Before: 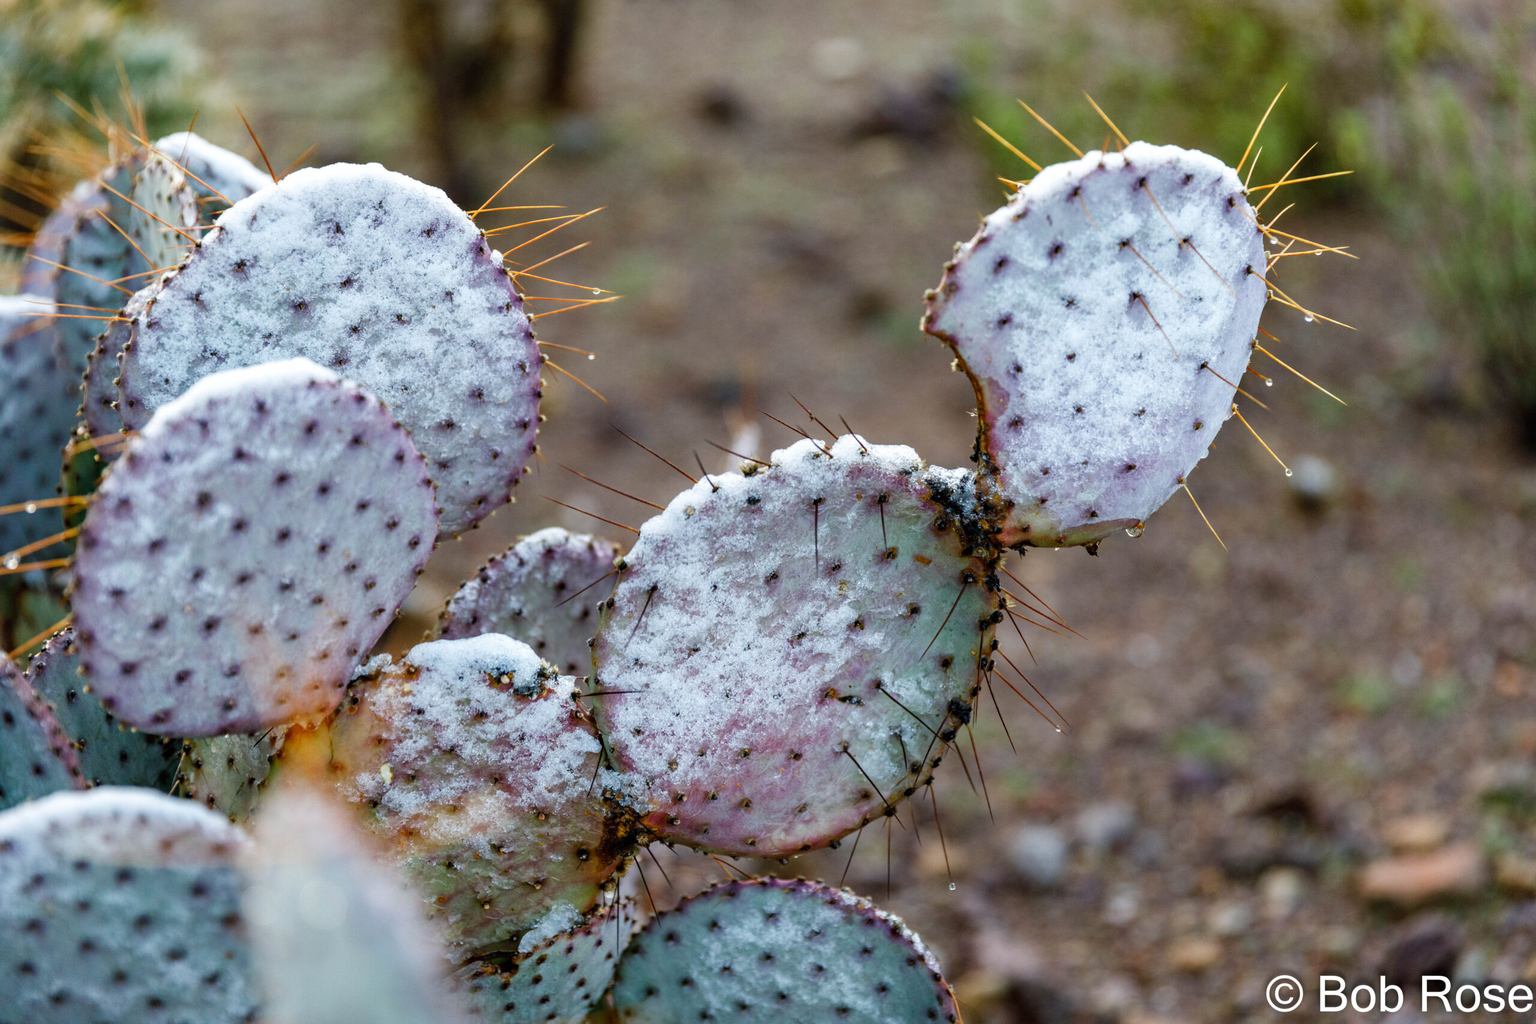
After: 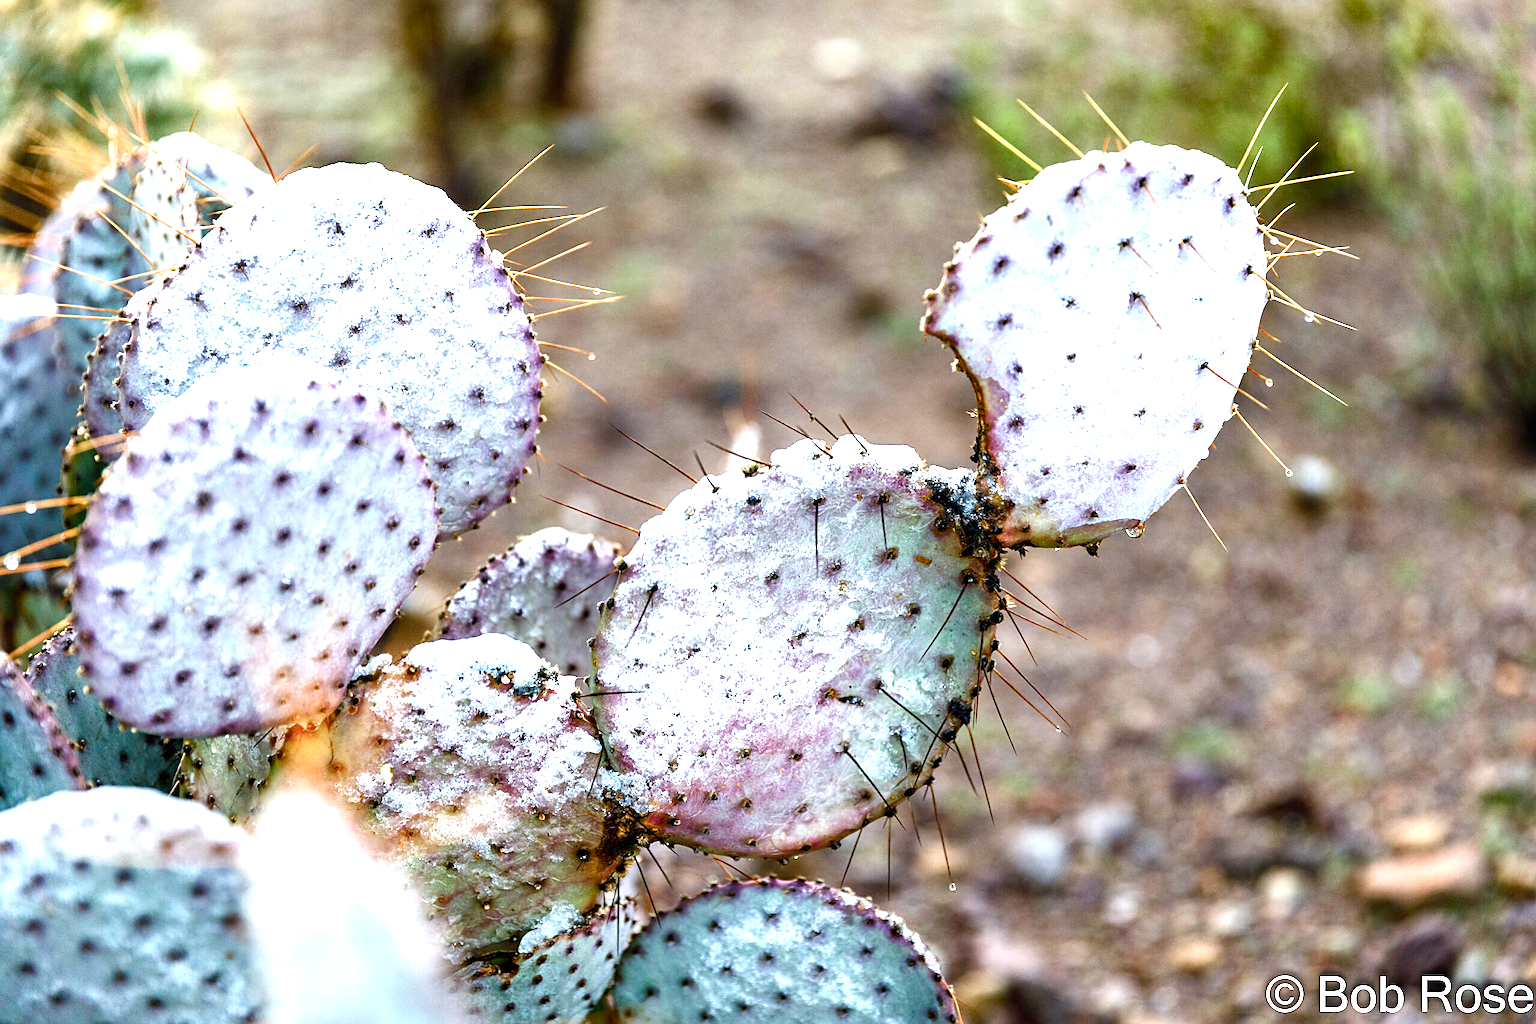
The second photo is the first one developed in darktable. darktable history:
color balance rgb: shadows lift › luminance -20%, power › hue 72.24°, highlights gain › luminance 15%, global offset › hue 171.6°, perceptual saturation grading › highlights -30%, perceptual saturation grading › shadows 20%, global vibrance 30%, contrast 10%
sharpen: on, module defaults
exposure: exposure 0.95 EV, compensate highlight preservation false
